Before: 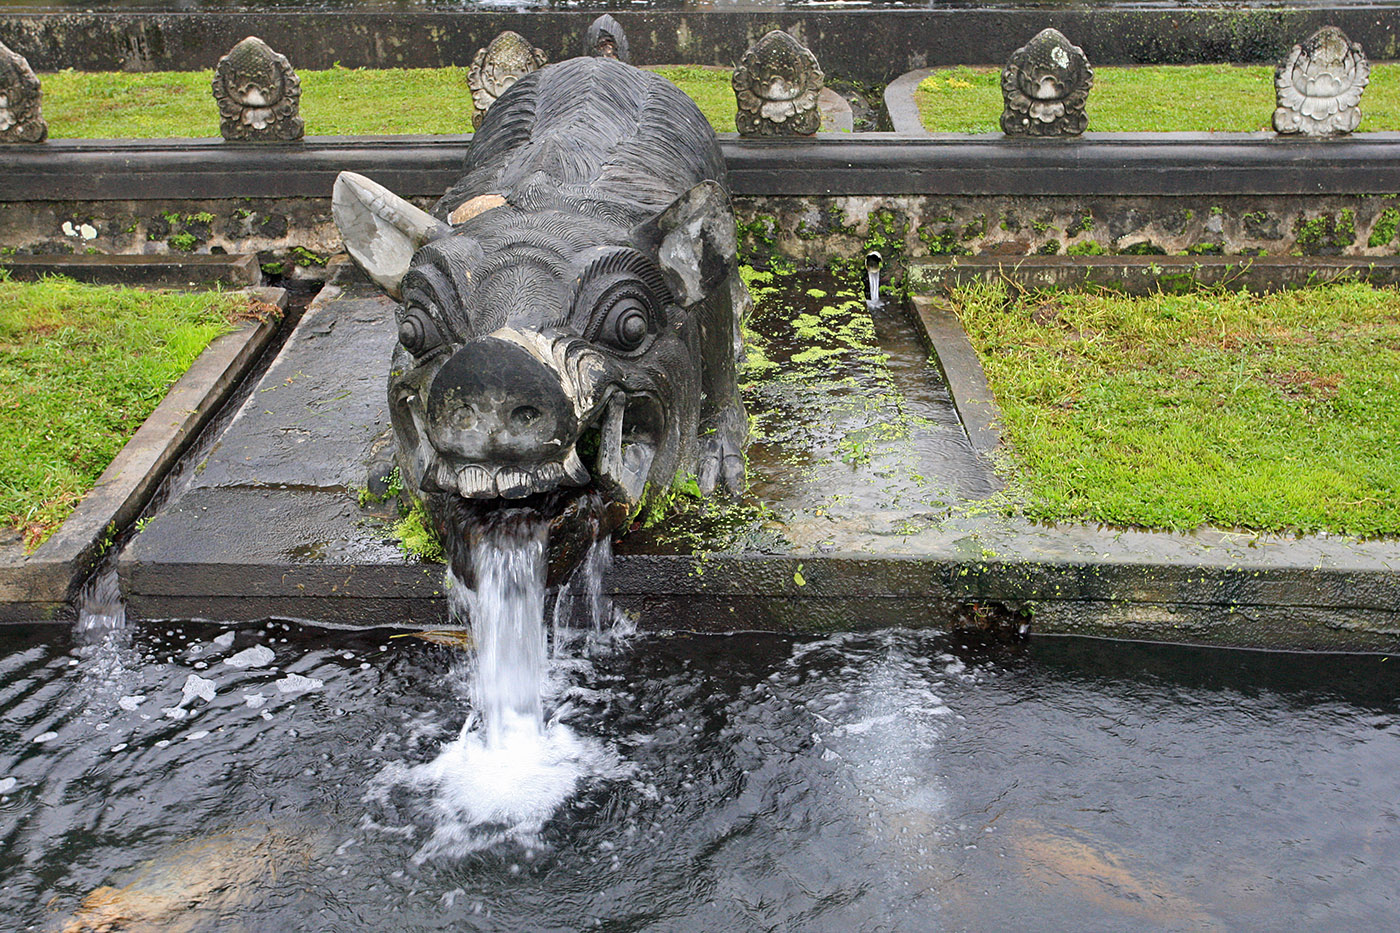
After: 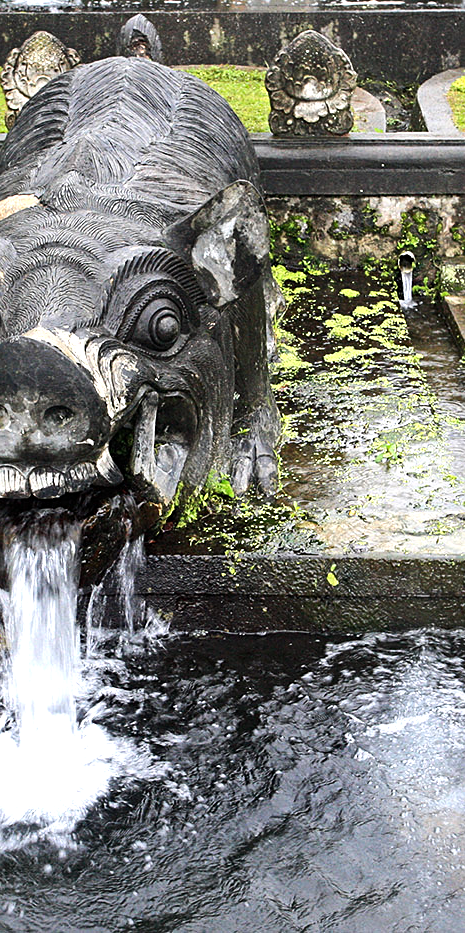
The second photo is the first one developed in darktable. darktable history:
tone equalizer: -8 EV -0.75 EV, -7 EV -0.7 EV, -6 EV -0.6 EV, -5 EV -0.4 EV, -3 EV 0.4 EV, -2 EV 0.6 EV, -1 EV 0.7 EV, +0 EV 0.75 EV, edges refinement/feathering 500, mask exposure compensation -1.57 EV, preserve details no
crop: left 33.36%, right 33.36%
sharpen: amount 0.2
